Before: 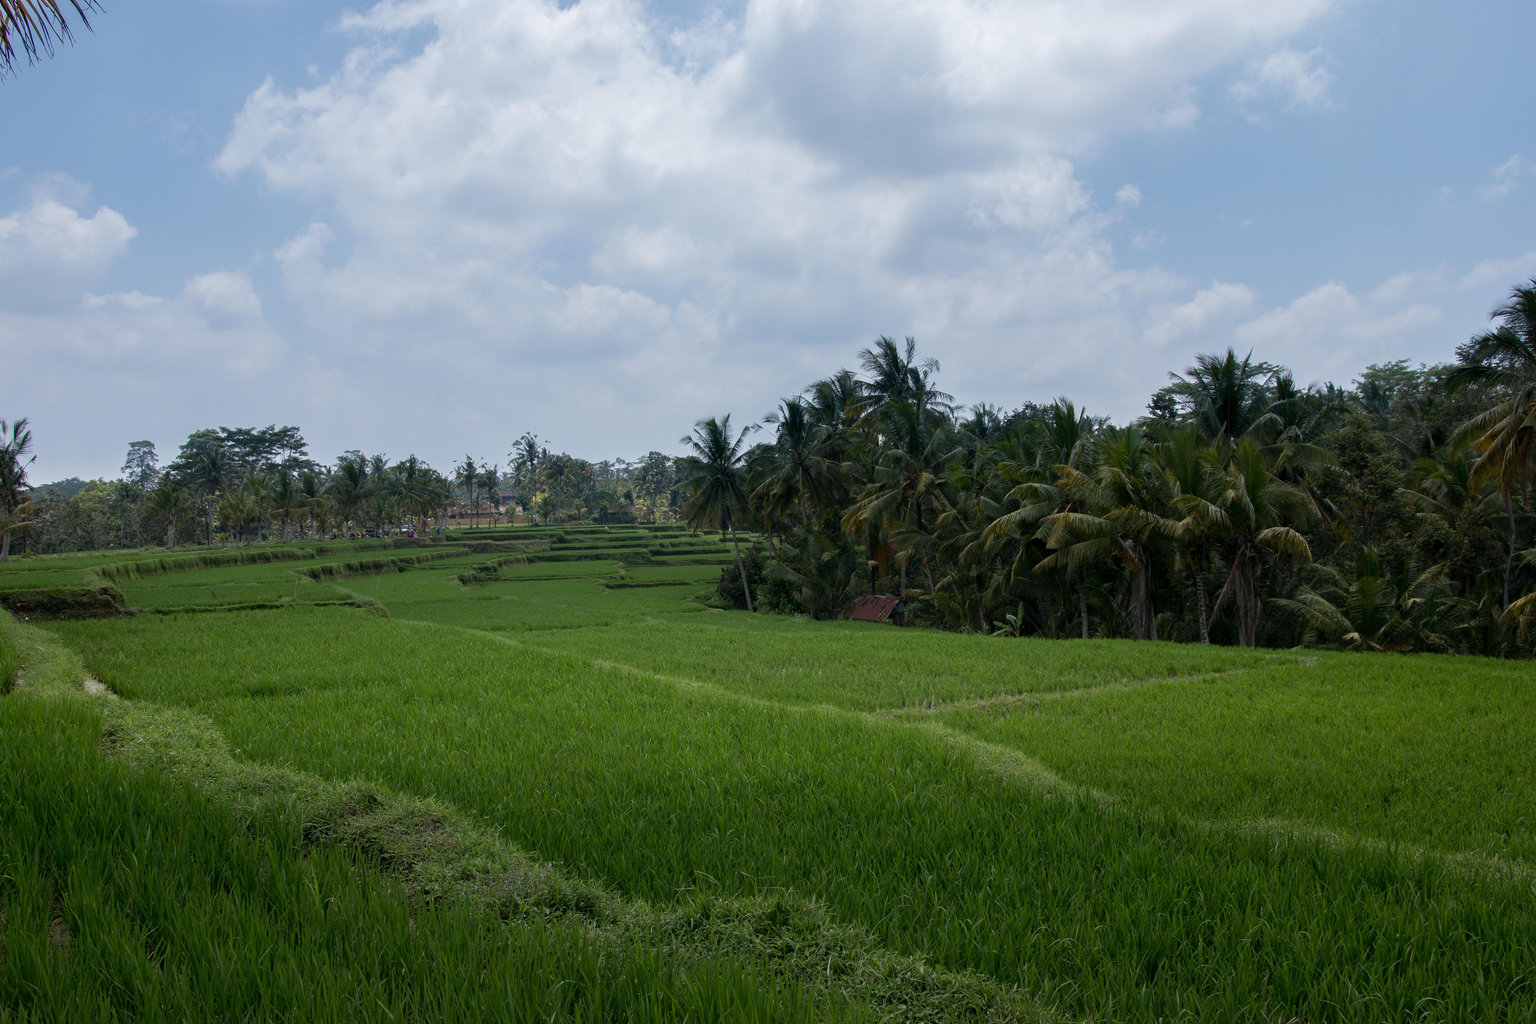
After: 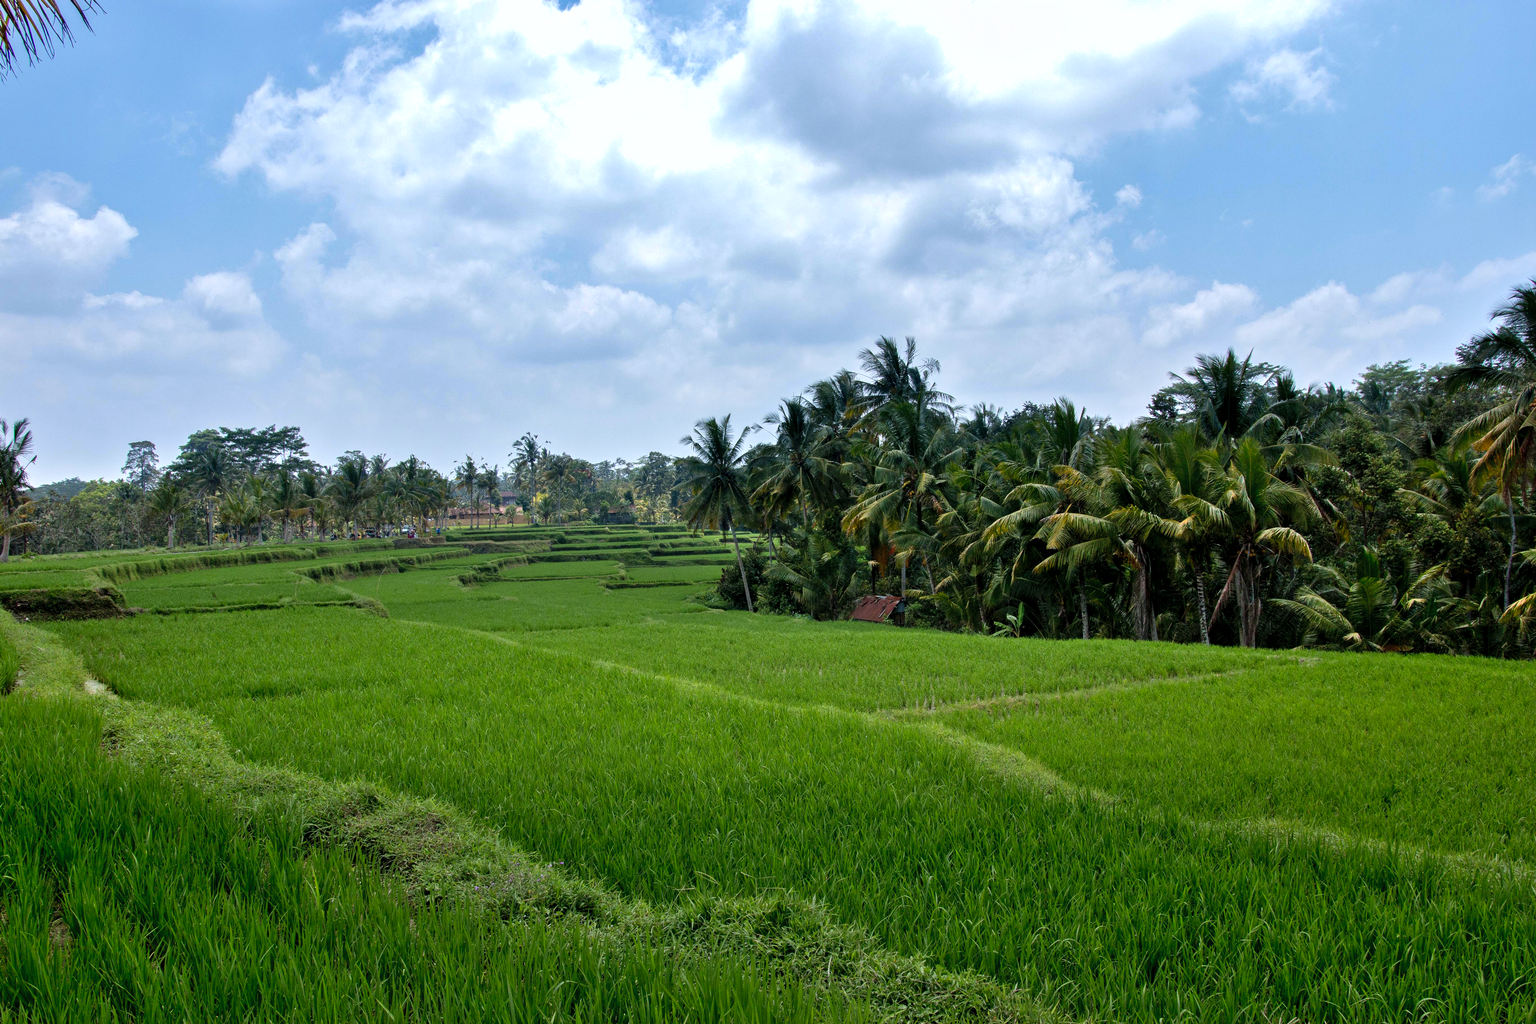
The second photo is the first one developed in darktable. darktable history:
exposure: black level correction 0.042, exposure 0.263 EV
shadows and highlights: white point adjustment -0.46, soften with gaussian
contrast brightness saturation: contrast 0.01, brightness 0.05, saturation 0.14
